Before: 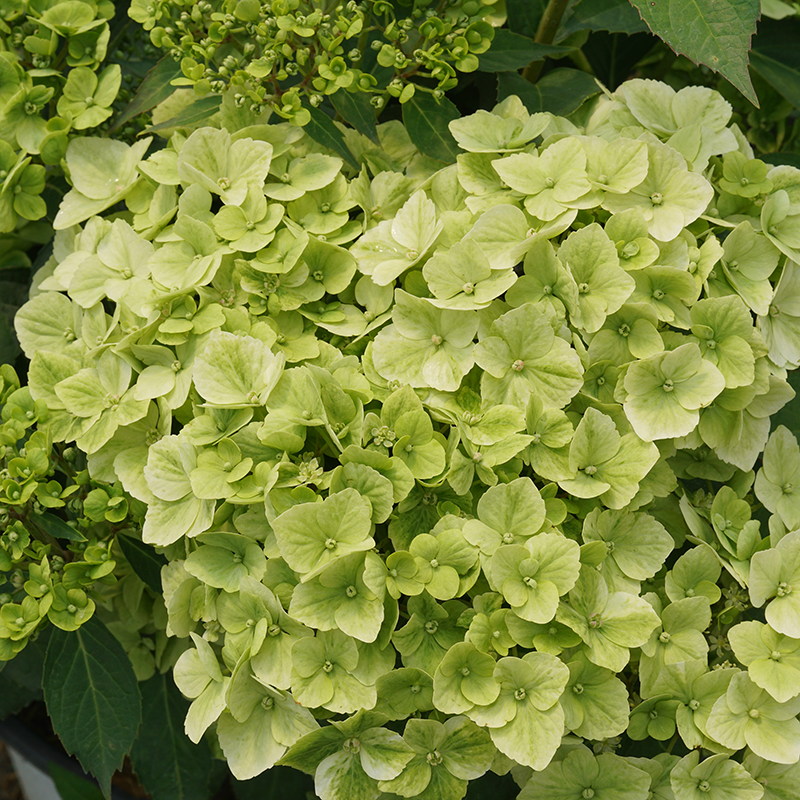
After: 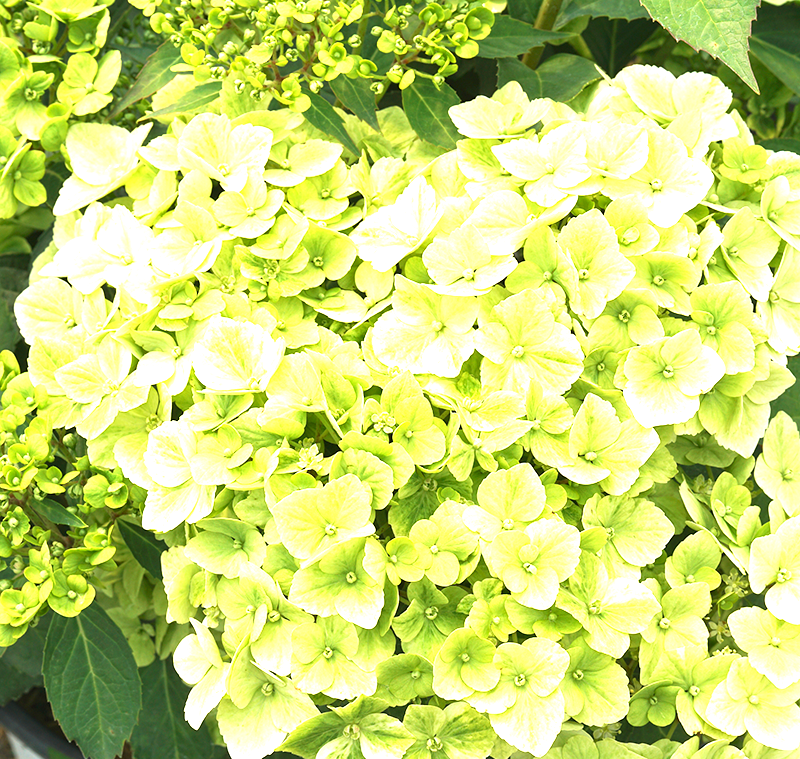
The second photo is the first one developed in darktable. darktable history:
exposure: exposure 1.991 EV, compensate highlight preservation false
crop and rotate: top 1.994%, bottom 3.071%
